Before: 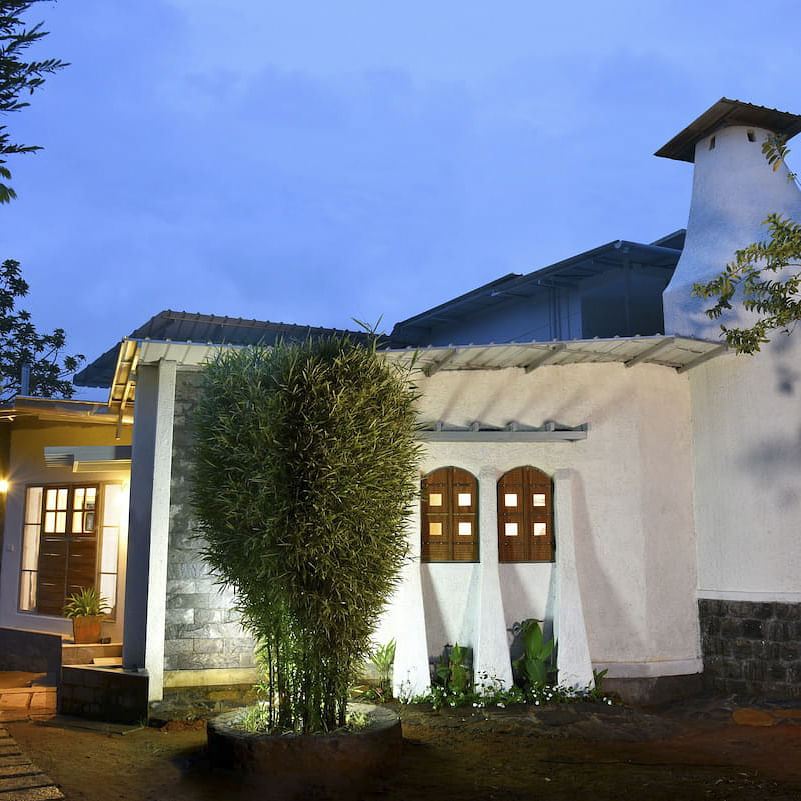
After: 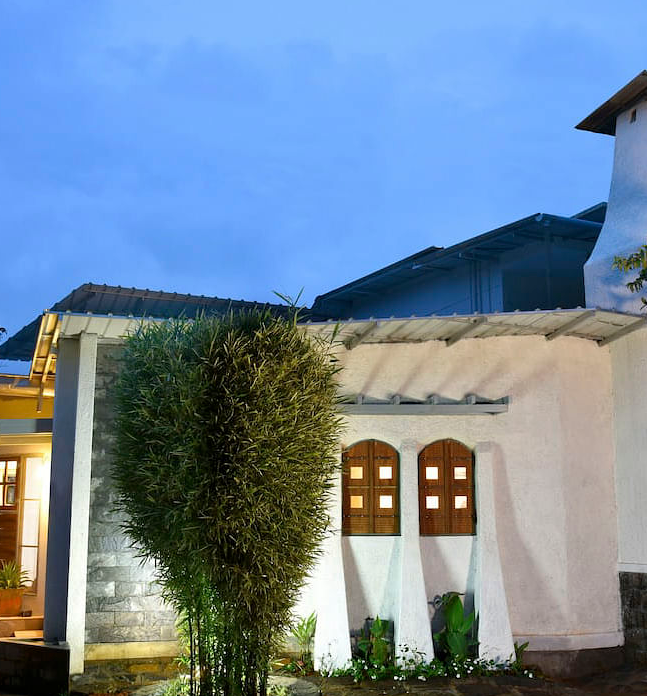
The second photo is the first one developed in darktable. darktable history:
crop: left 9.929%, top 3.475%, right 9.188%, bottom 9.529%
